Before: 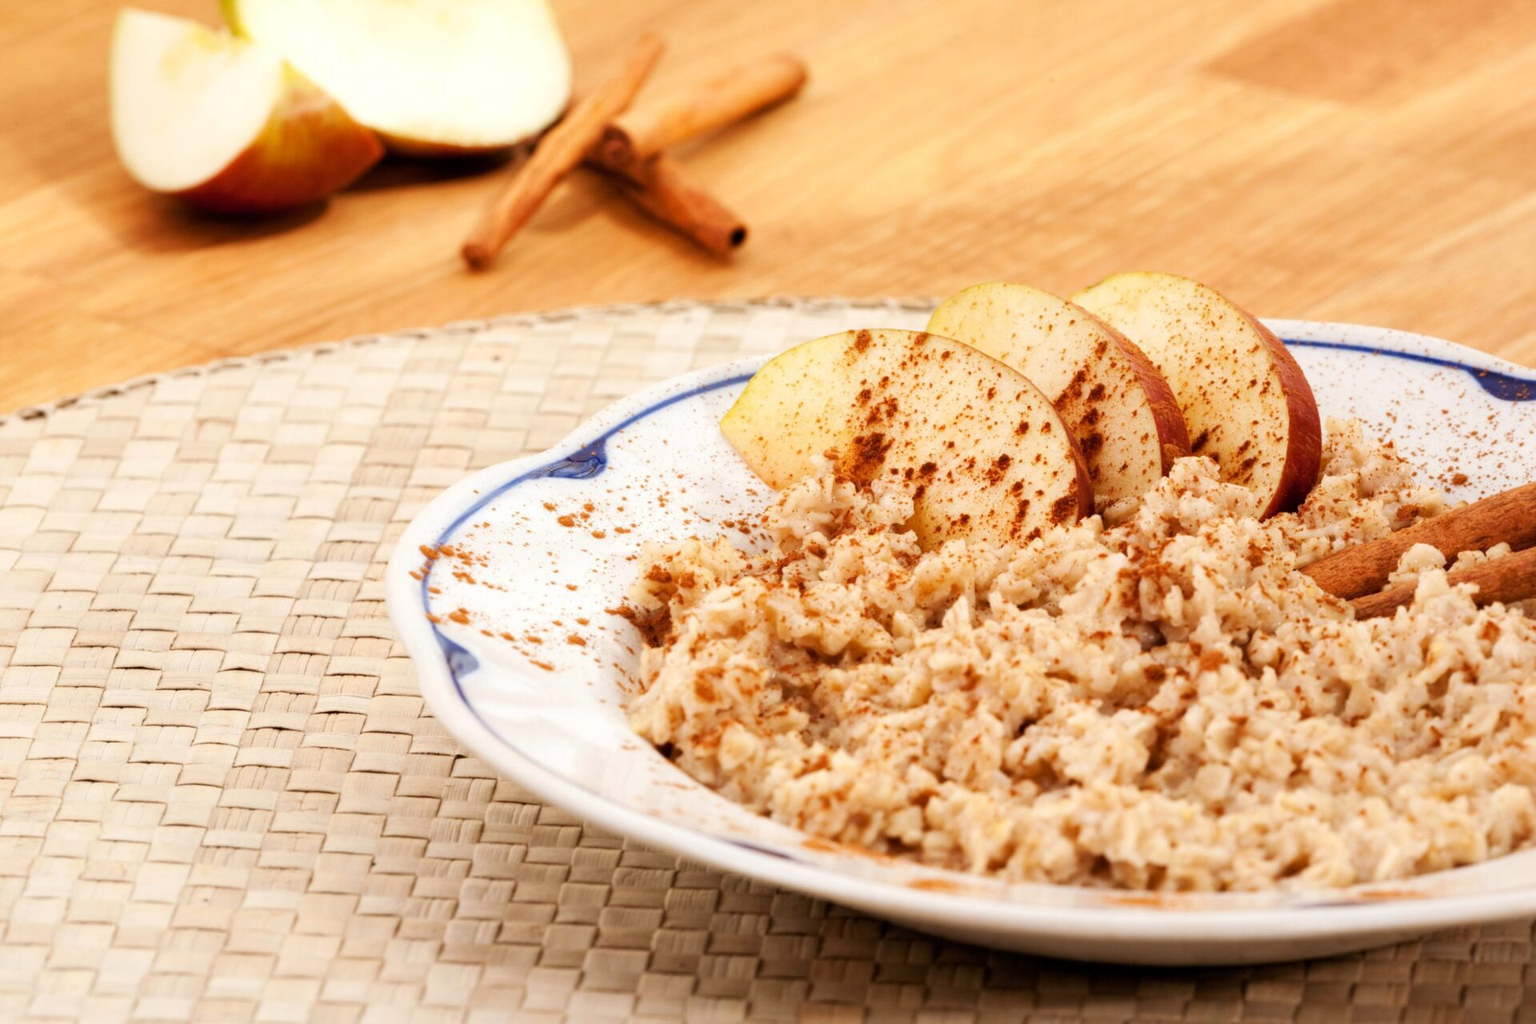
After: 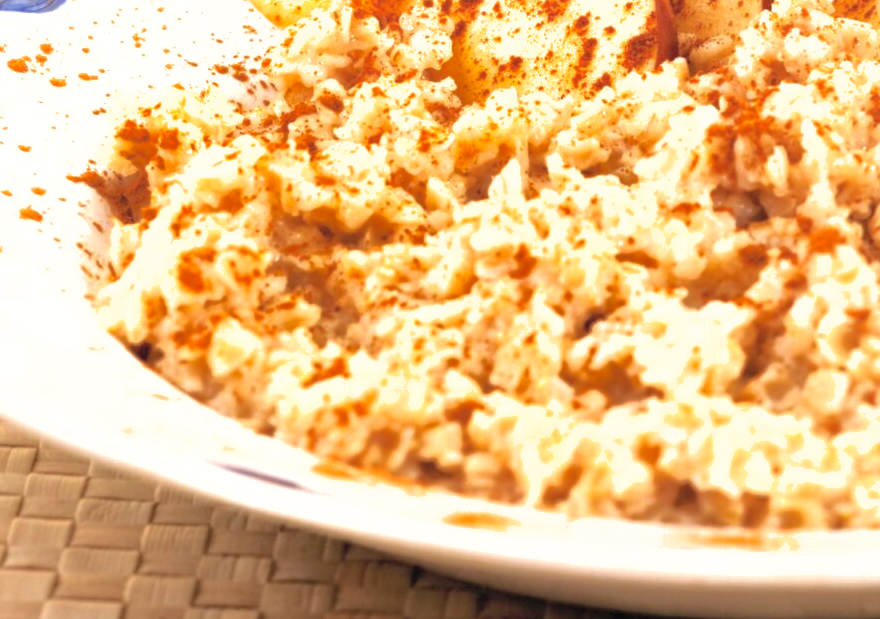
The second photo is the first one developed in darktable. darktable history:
shadows and highlights: on, module defaults
crop: left 35.976%, top 45.819%, right 18.162%, bottom 5.807%
contrast brightness saturation: brightness 0.15
exposure: black level correction 0, exposure 0.68 EV, compensate exposure bias true, compensate highlight preservation false
